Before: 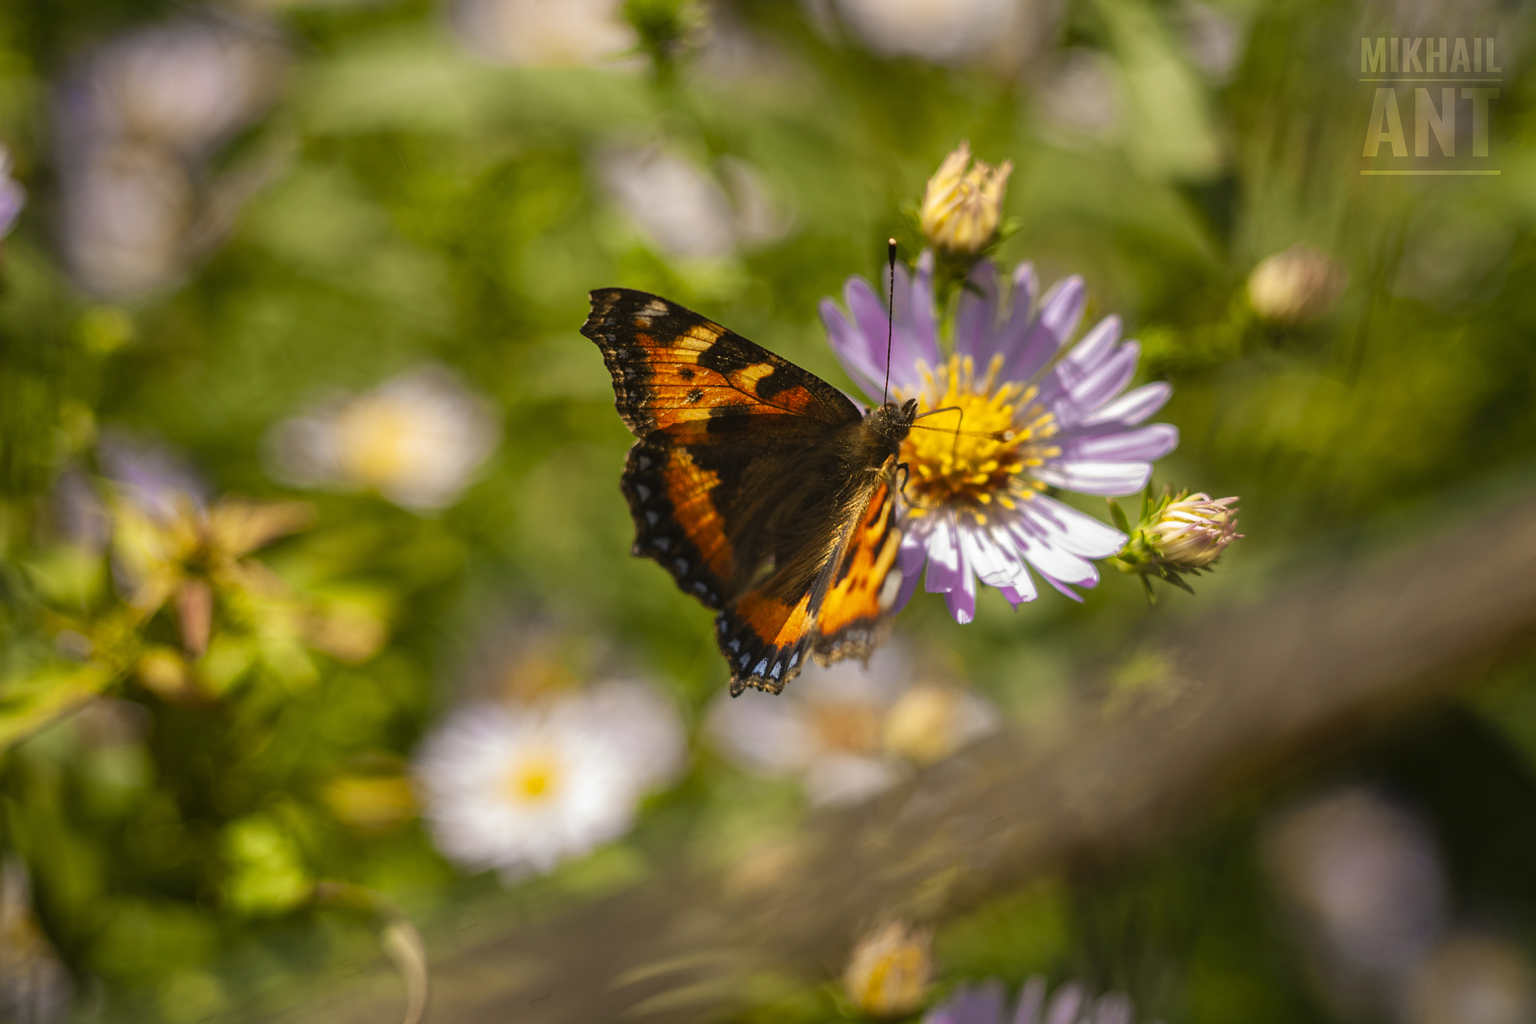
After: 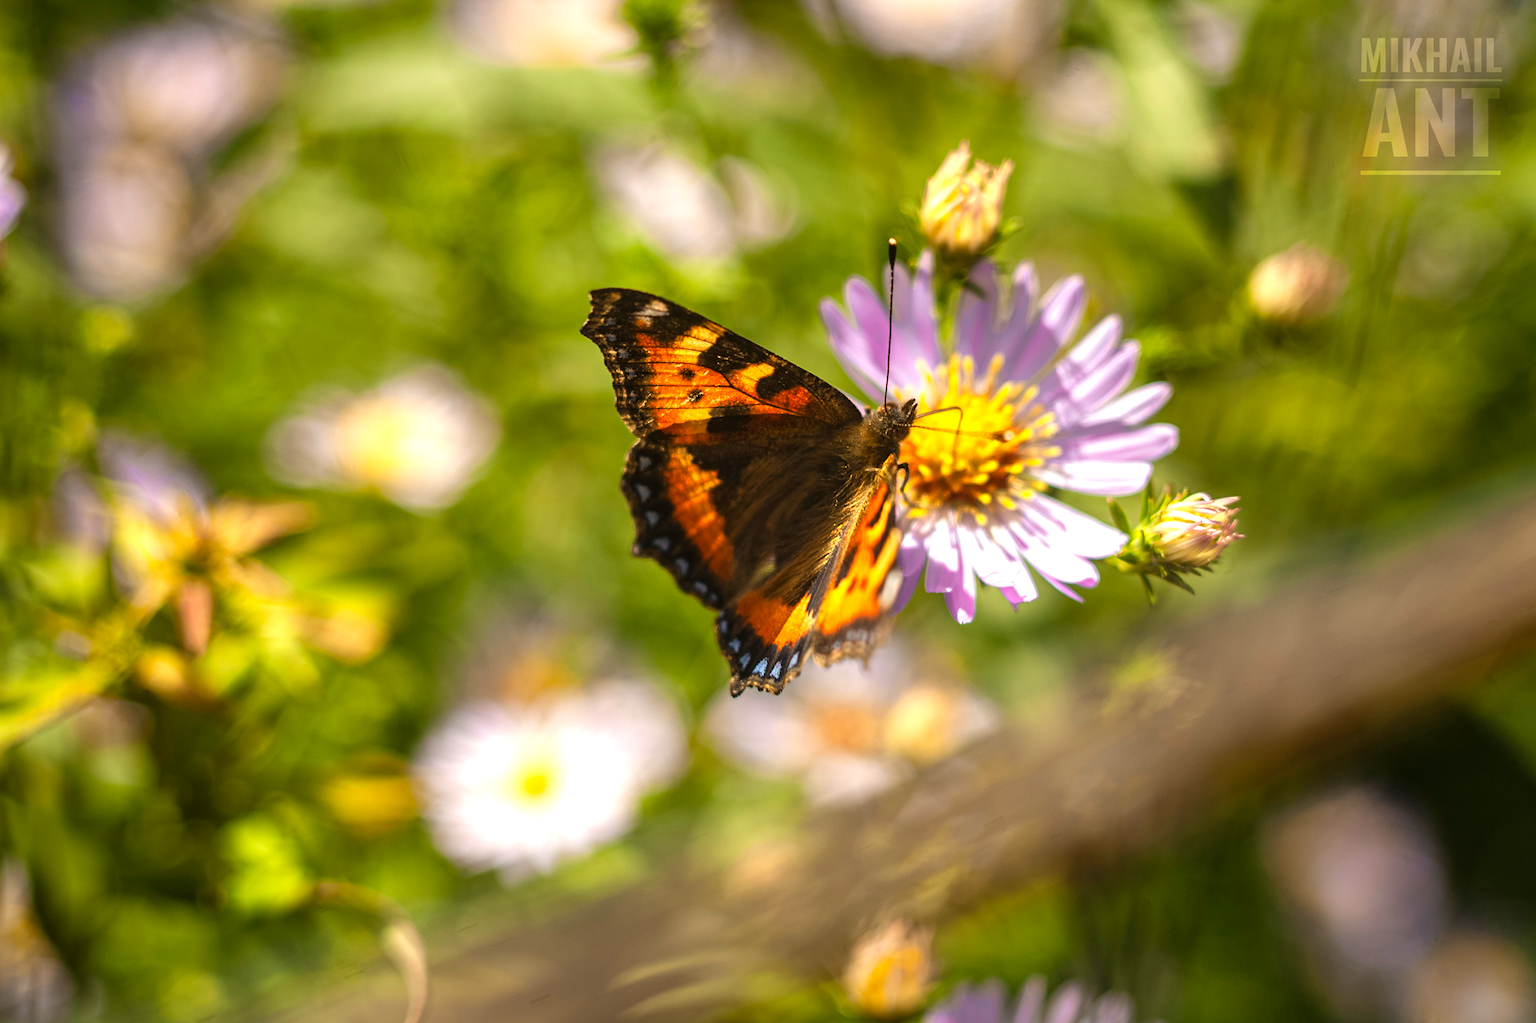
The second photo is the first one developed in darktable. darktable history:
exposure: black level correction 0, exposure 0.692 EV, compensate highlight preservation false
tone equalizer: edges refinement/feathering 500, mask exposure compensation -1.57 EV, preserve details no
